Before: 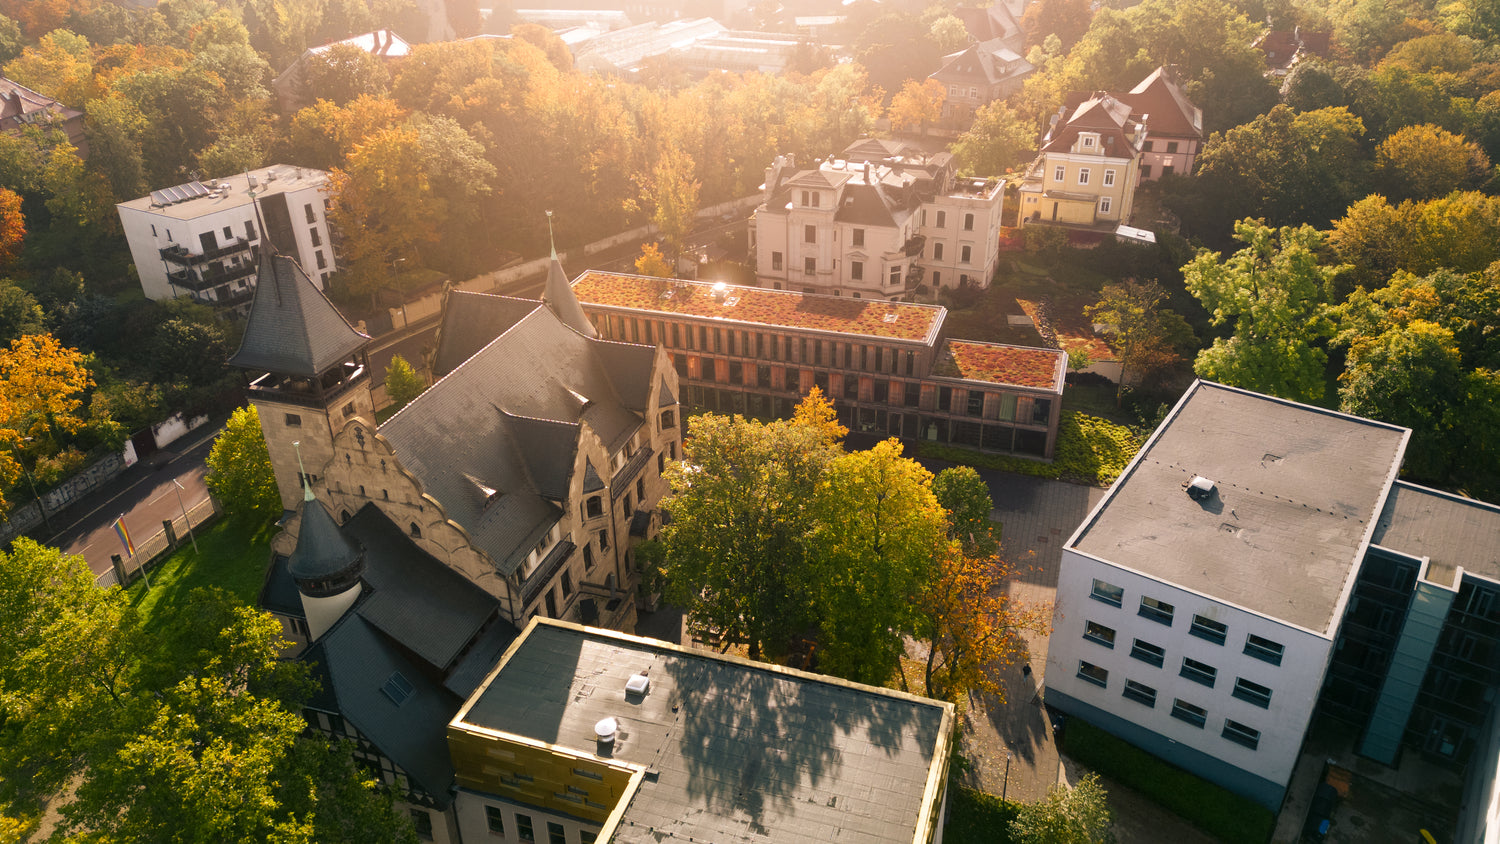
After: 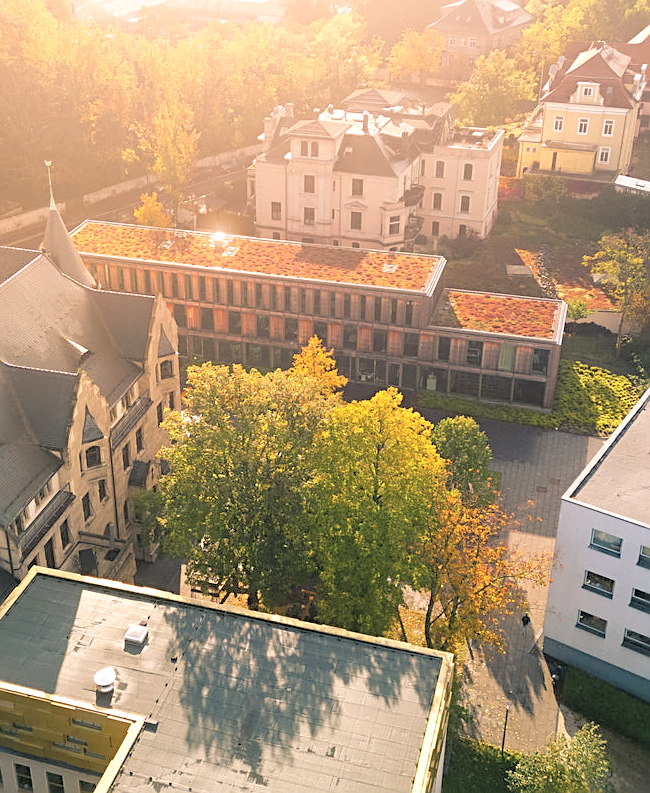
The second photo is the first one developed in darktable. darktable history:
contrast brightness saturation: brightness 0.28
sharpen: on, module defaults
crop: left 33.452%, top 6.025%, right 23.155%
exposure: exposure 0.207 EV, compensate highlight preservation false
